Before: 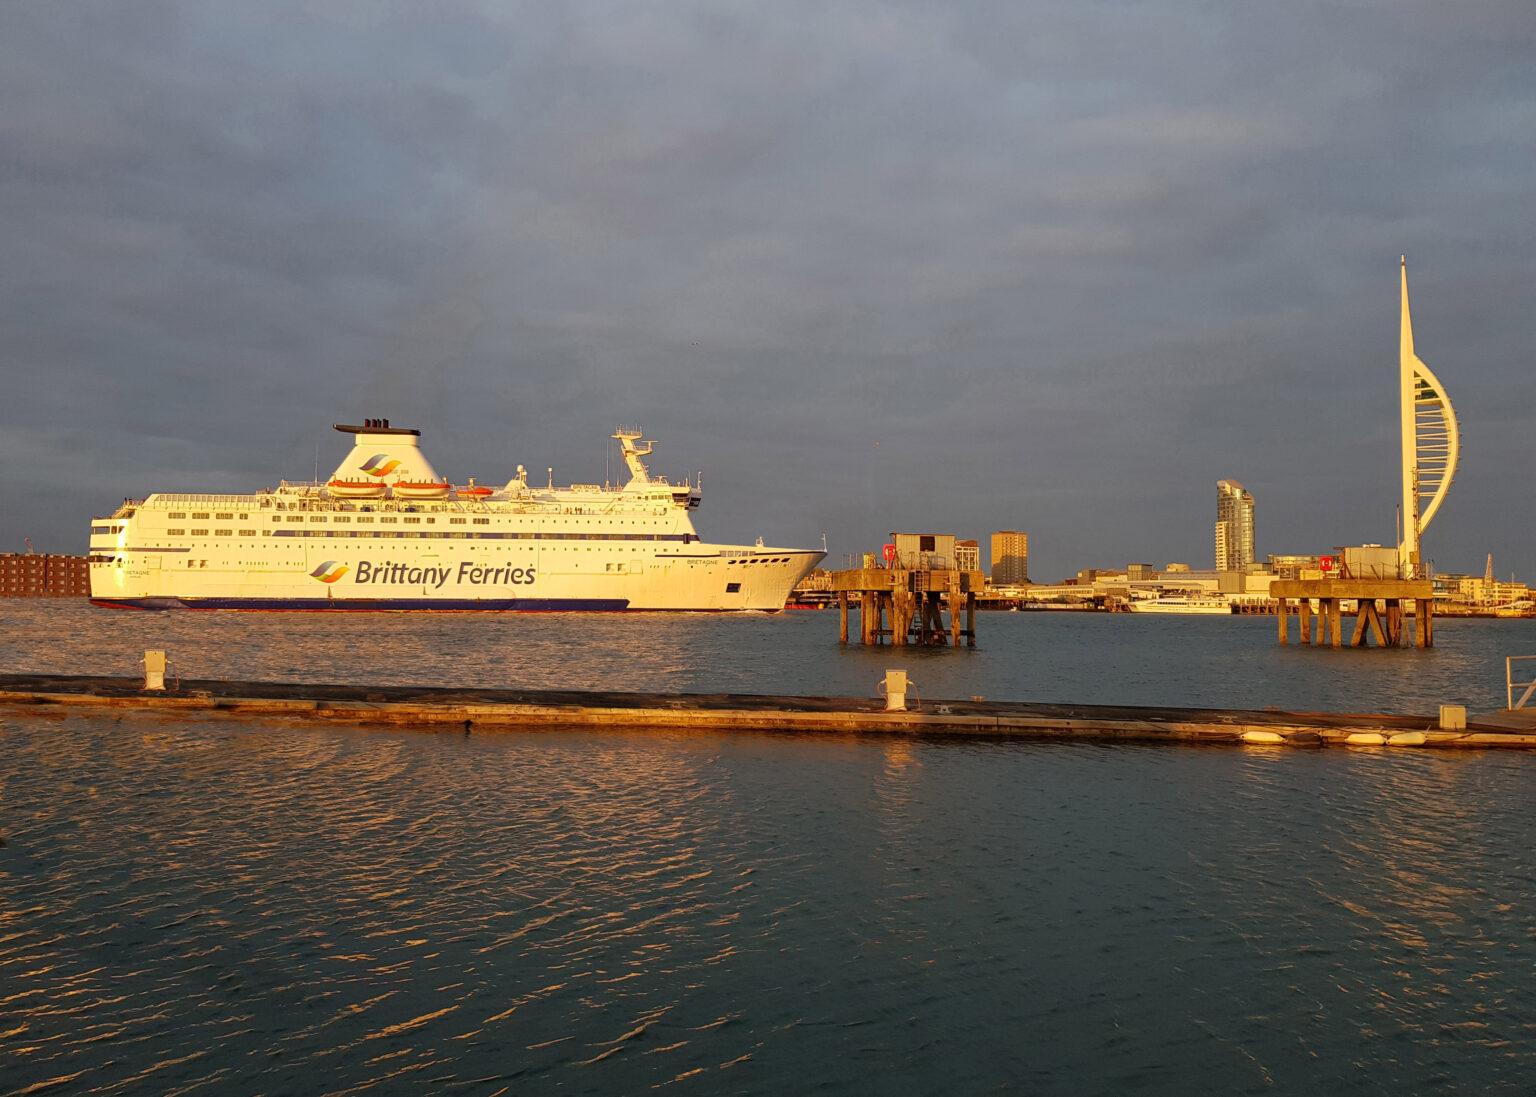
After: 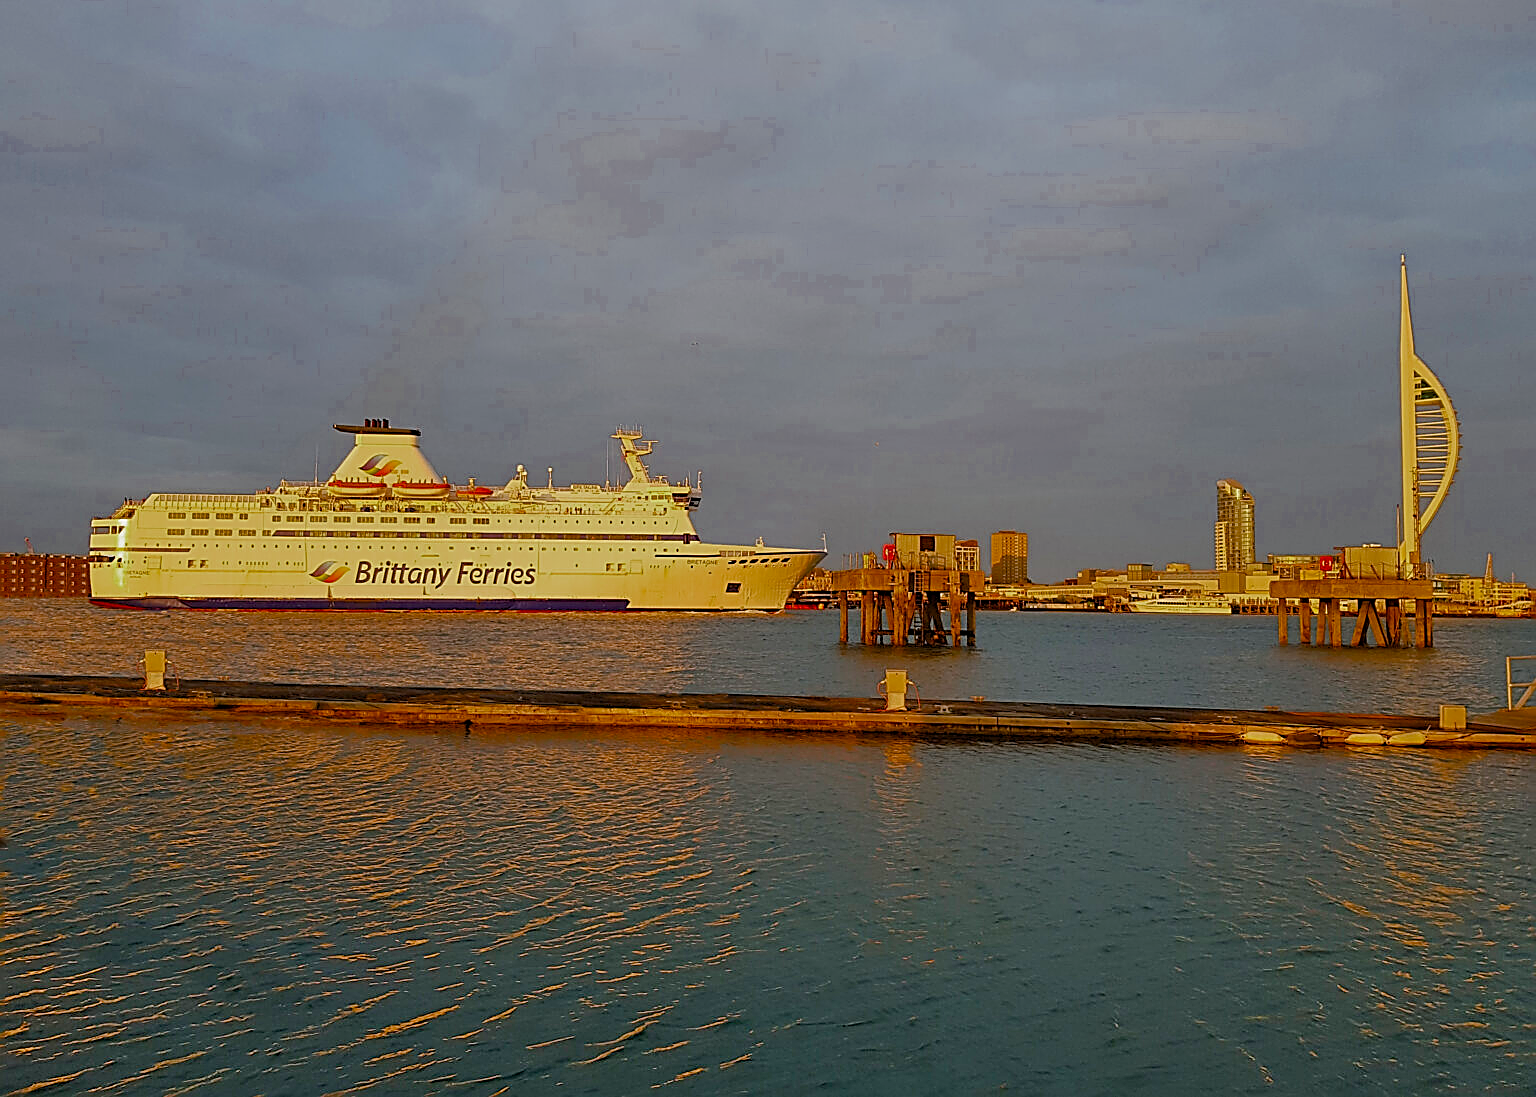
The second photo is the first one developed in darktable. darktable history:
color zones: curves: ch0 [(0.27, 0.396) (0.563, 0.504) (0.75, 0.5) (0.787, 0.307)]
sharpen: radius 1.701, amount 1.295
color balance rgb: shadows lift › chroma 0.772%, shadows lift › hue 110.63°, linear chroma grading › global chroma 9.523%, perceptual saturation grading › global saturation 27.195%, perceptual saturation grading › highlights -28.826%, perceptual saturation grading › mid-tones 15.835%, perceptual saturation grading › shadows 33.265%, perceptual brilliance grading › global brilliance 2.155%, perceptual brilliance grading › highlights -3.655%, global vibrance -17.244%, contrast -6.476%
shadows and highlights: white point adjustment 0.061, soften with gaussian
